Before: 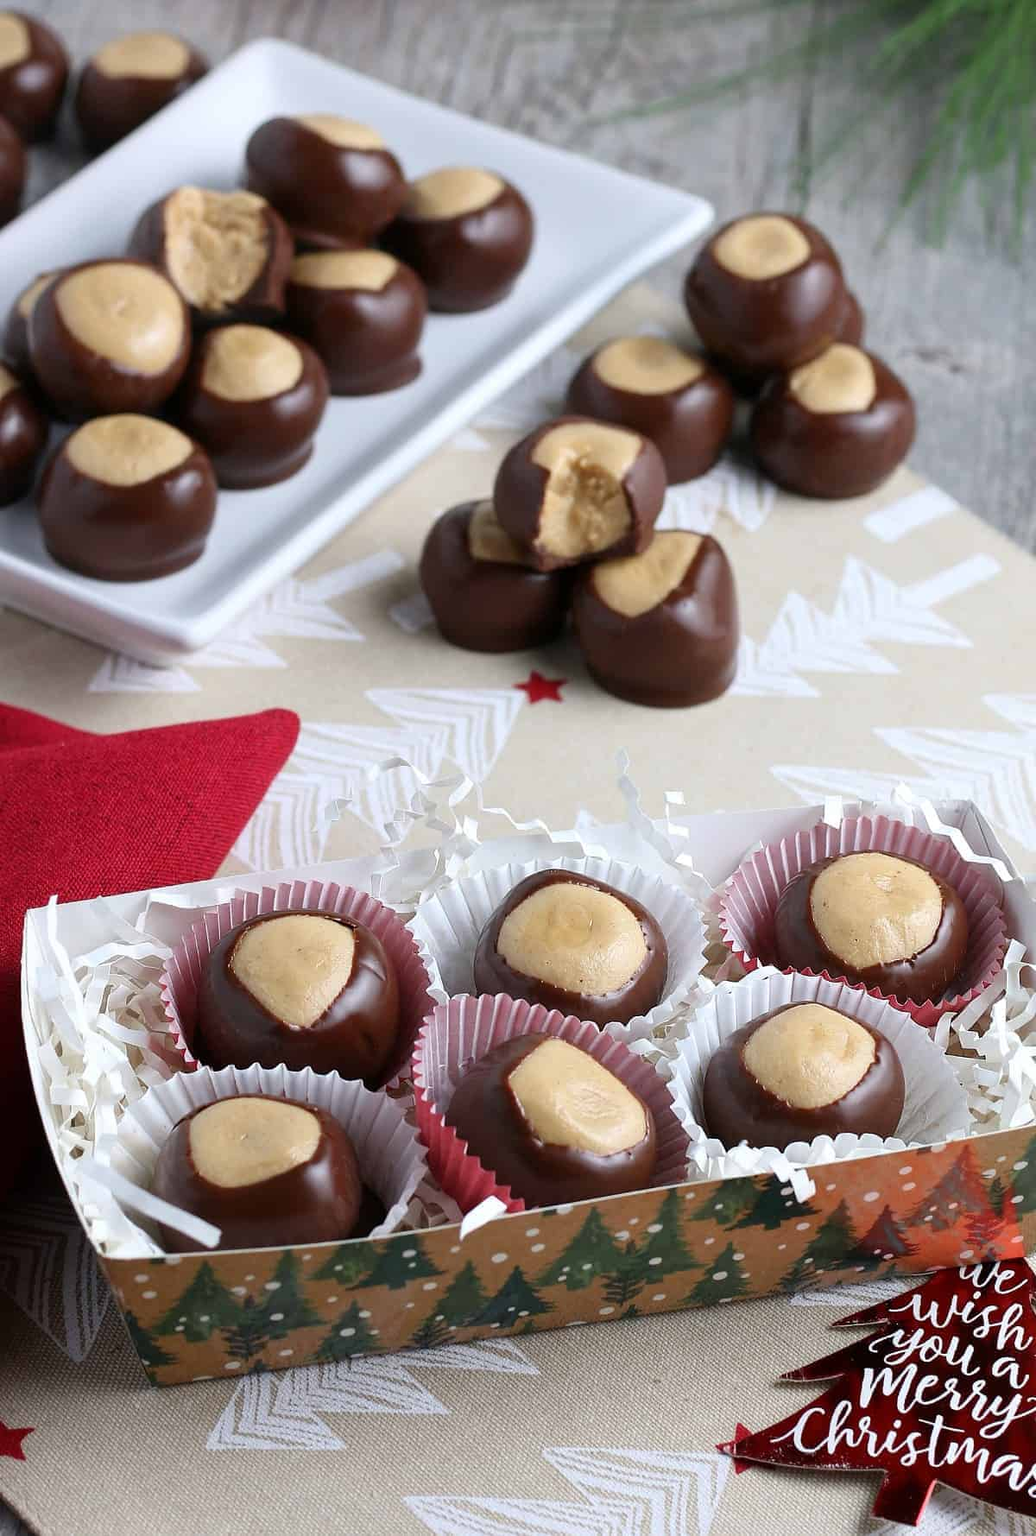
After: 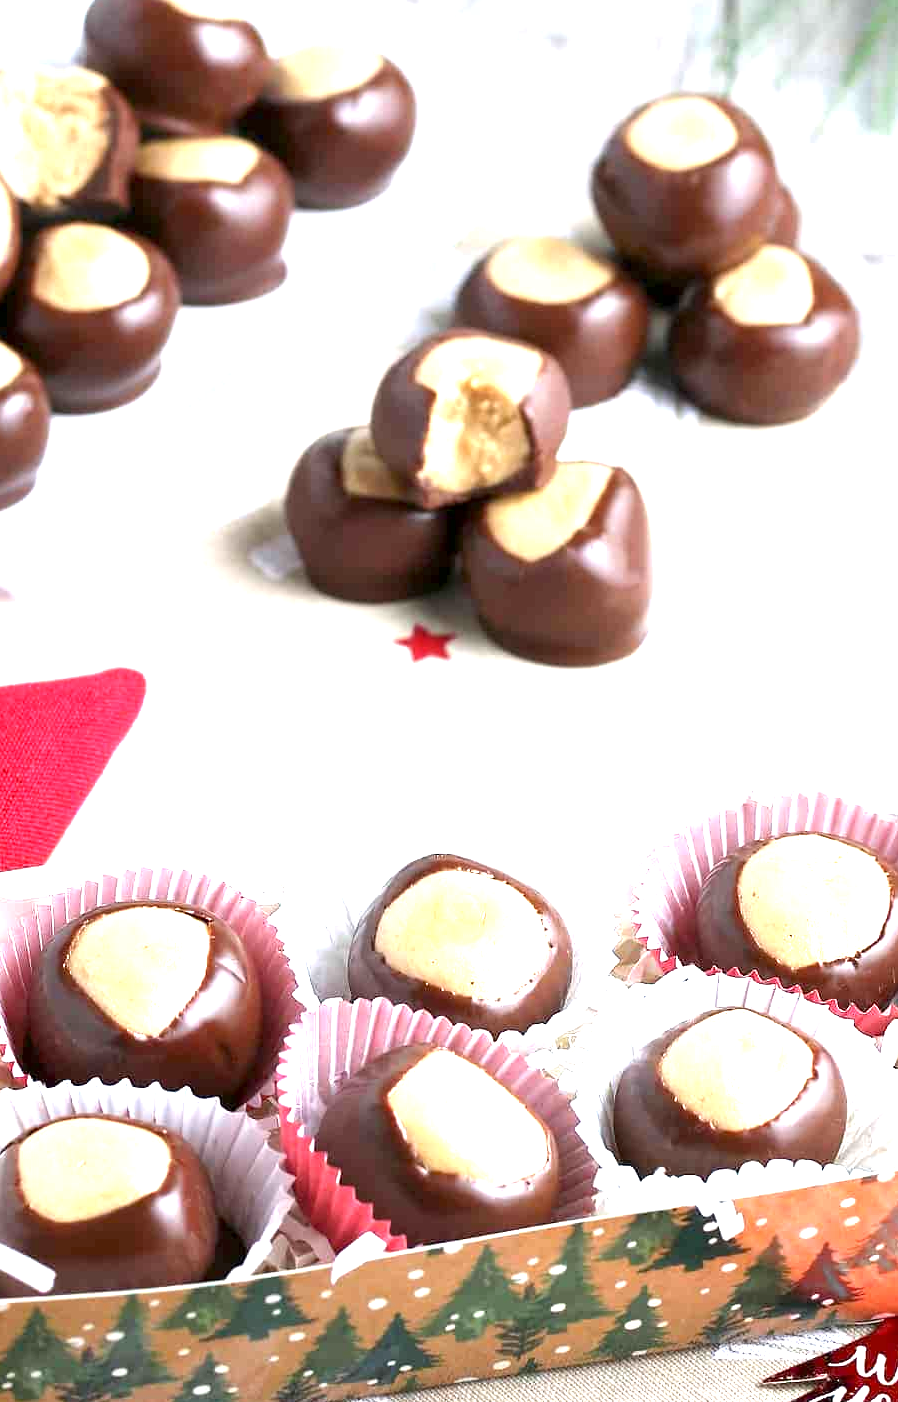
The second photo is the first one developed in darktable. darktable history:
color correction: saturation 0.99
crop: left 16.768%, top 8.653%, right 8.362%, bottom 12.485%
exposure: black level correction 0.001, exposure 1.735 EV, compensate highlight preservation false
